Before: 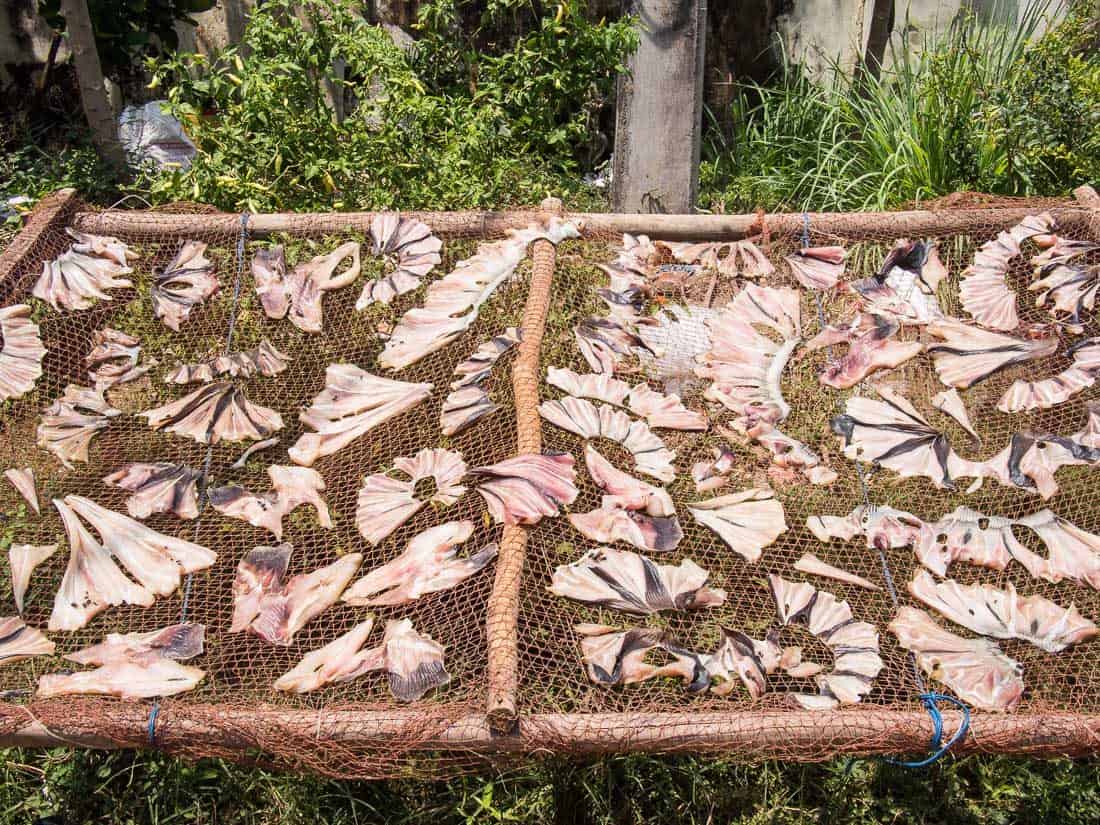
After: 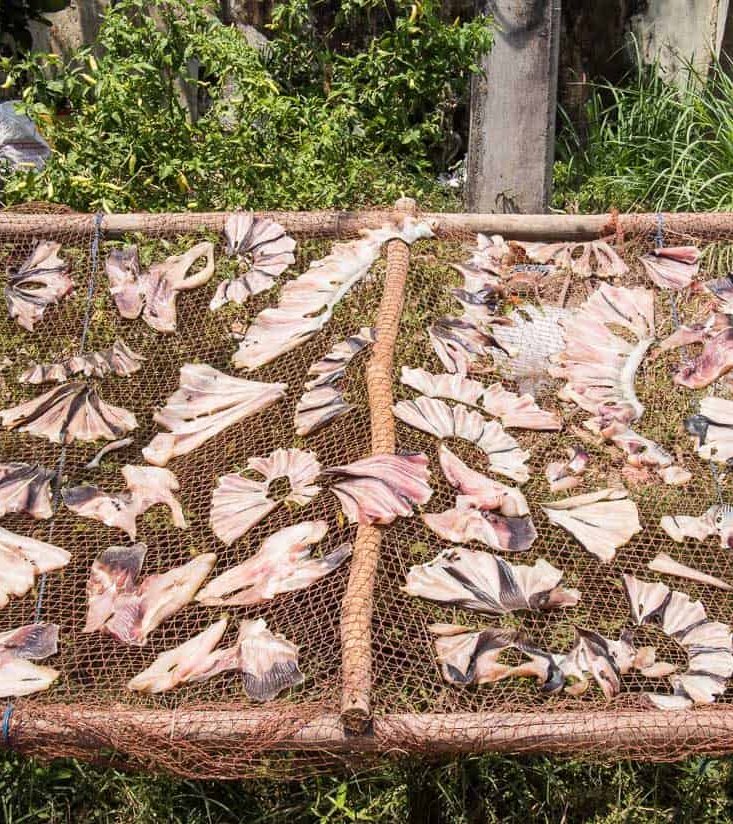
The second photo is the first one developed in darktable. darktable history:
crop and rotate: left 13.335%, right 19.963%
